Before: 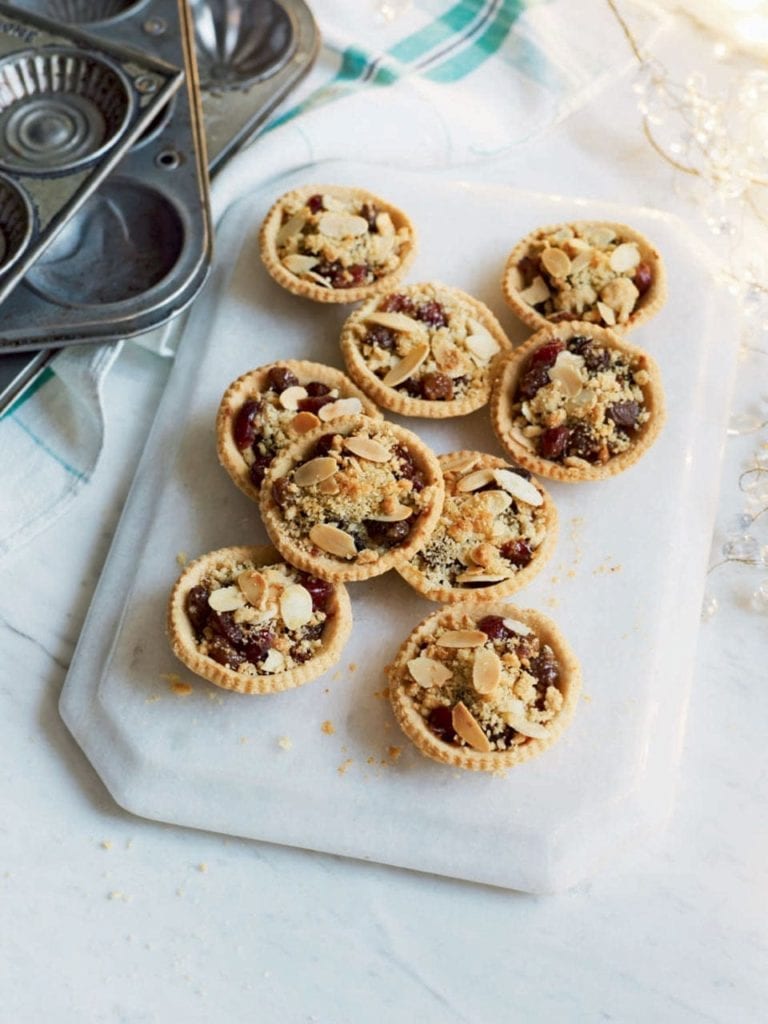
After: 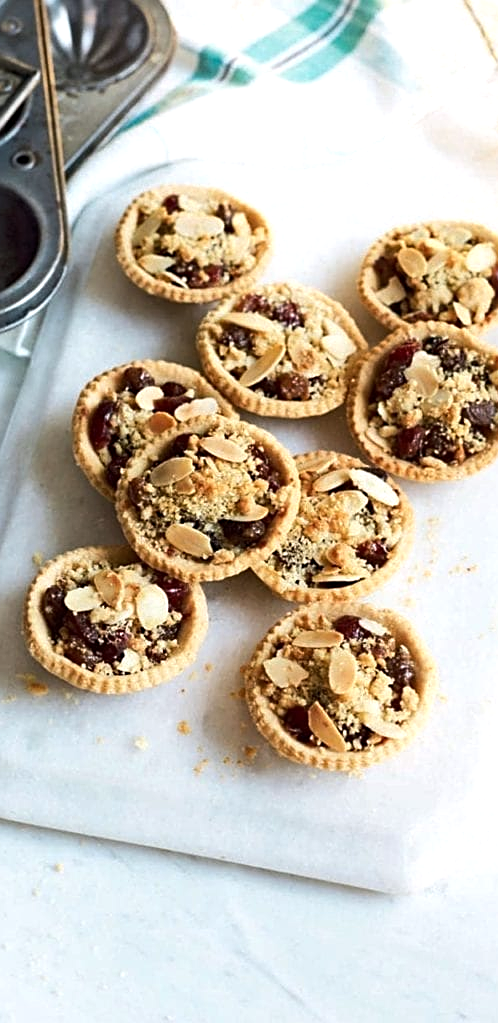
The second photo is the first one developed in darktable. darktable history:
color correction: highlights a* 0.056, highlights b* -0.575
crop and rotate: left 18.841%, right 16.309%
tone equalizer: -8 EV -0.401 EV, -7 EV -0.363 EV, -6 EV -0.354 EV, -5 EV -0.232 EV, -3 EV 0.199 EV, -2 EV 0.355 EV, -1 EV 0.409 EV, +0 EV 0.435 EV, edges refinement/feathering 500, mask exposure compensation -1.57 EV, preserve details no
sharpen: on, module defaults
